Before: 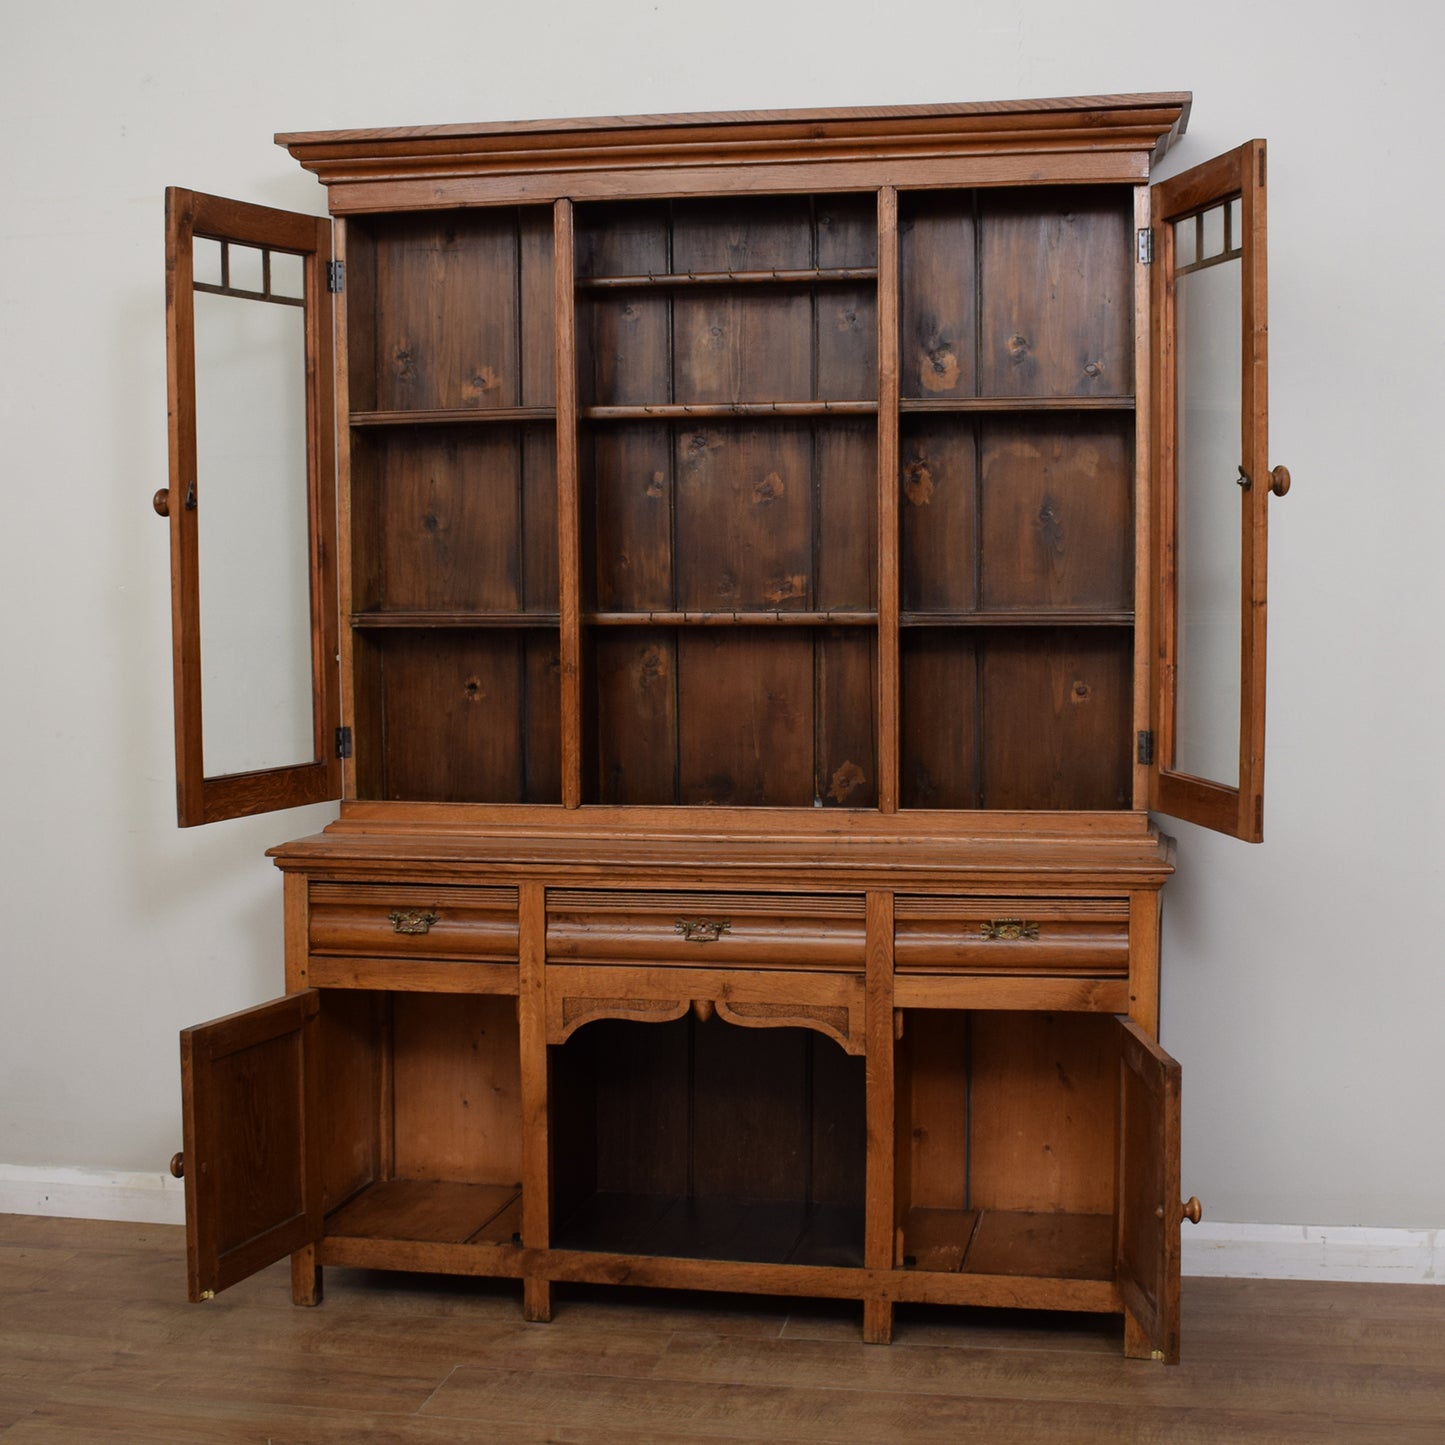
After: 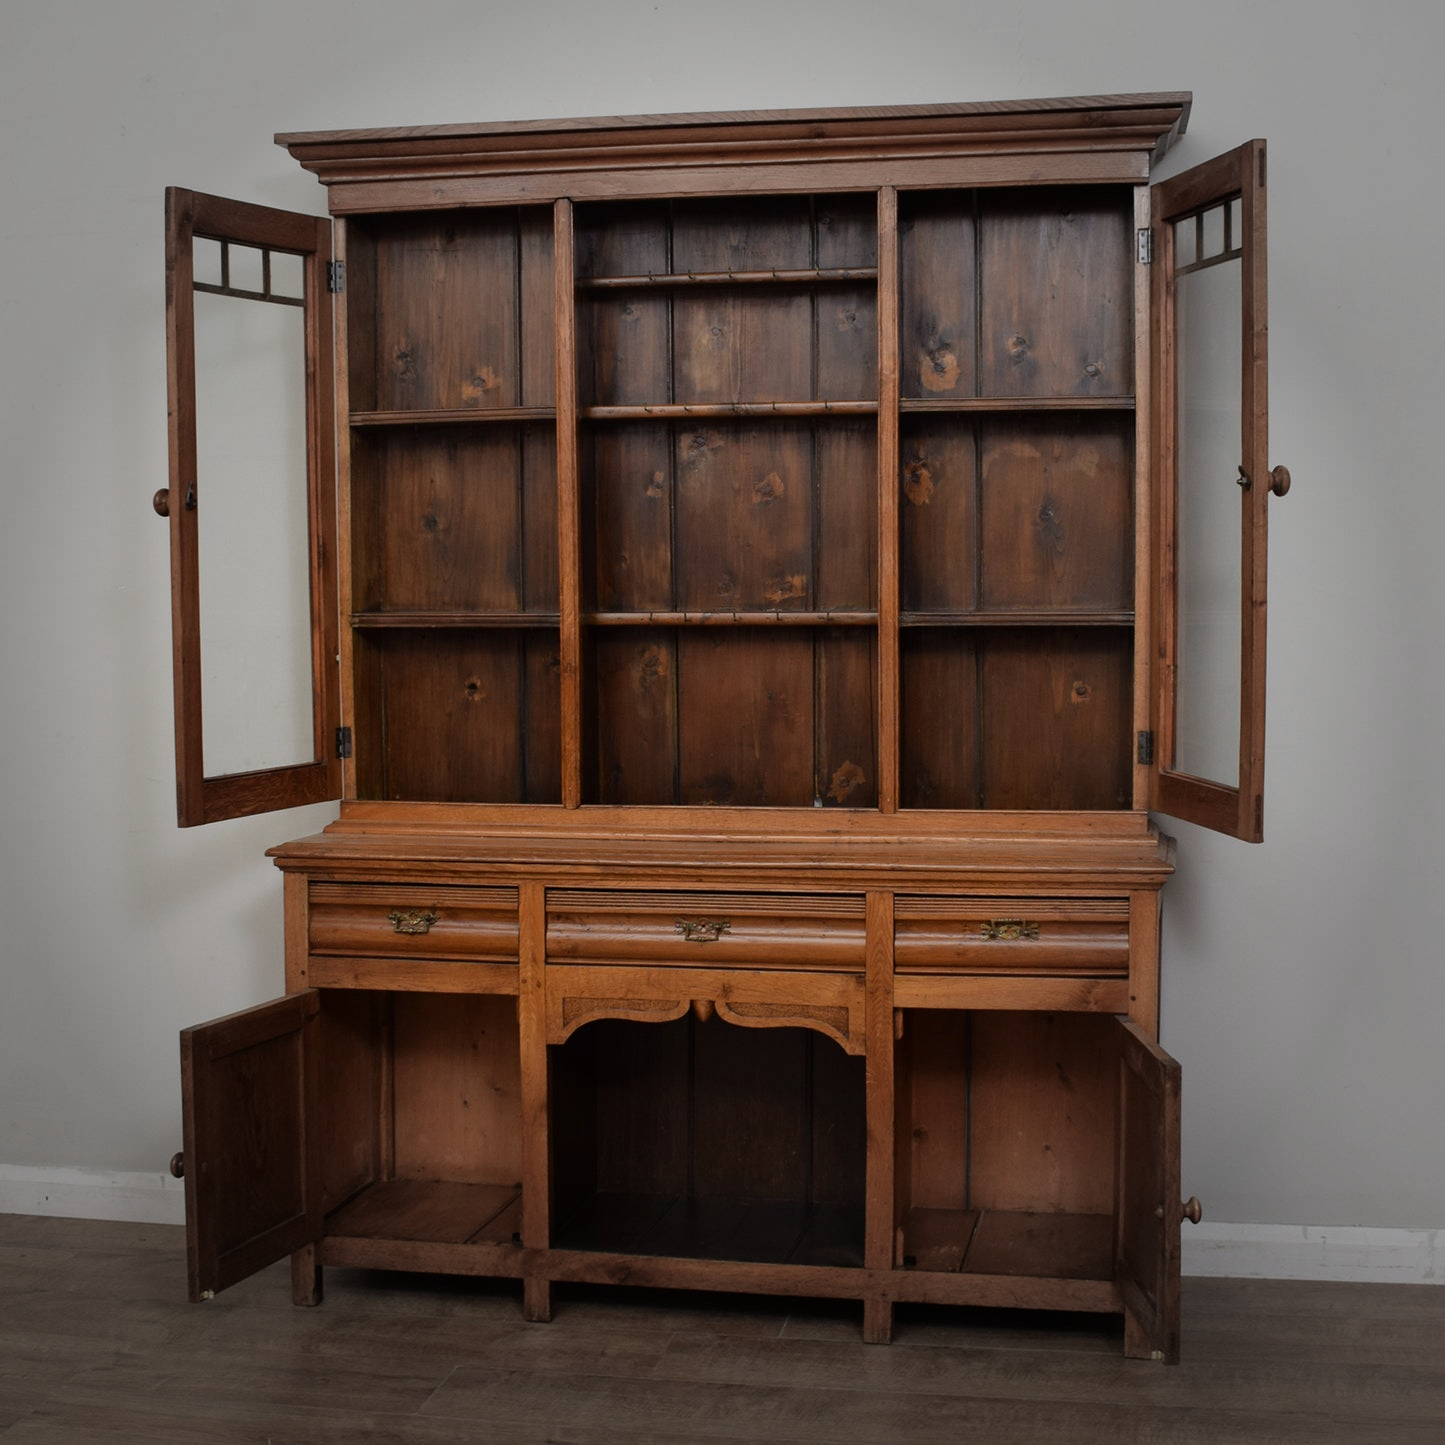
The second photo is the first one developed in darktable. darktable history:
vignetting: fall-off start 48.92%, center (-0.031, -0.044), automatic ratio true, width/height ratio 1.294
tone equalizer: on, module defaults
